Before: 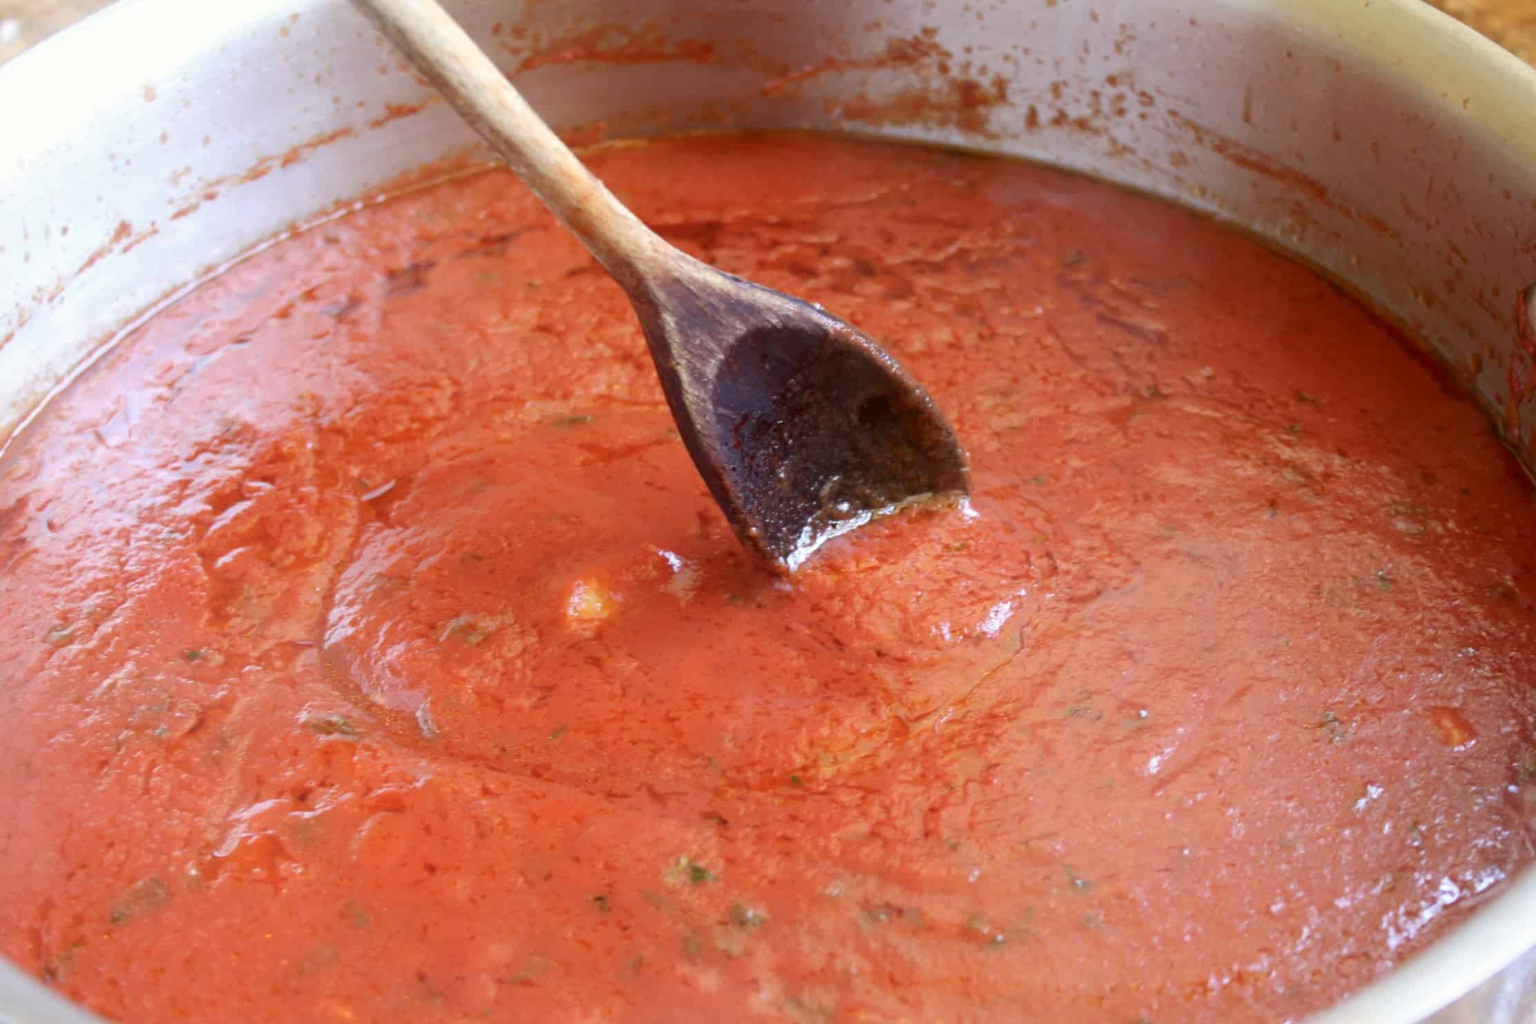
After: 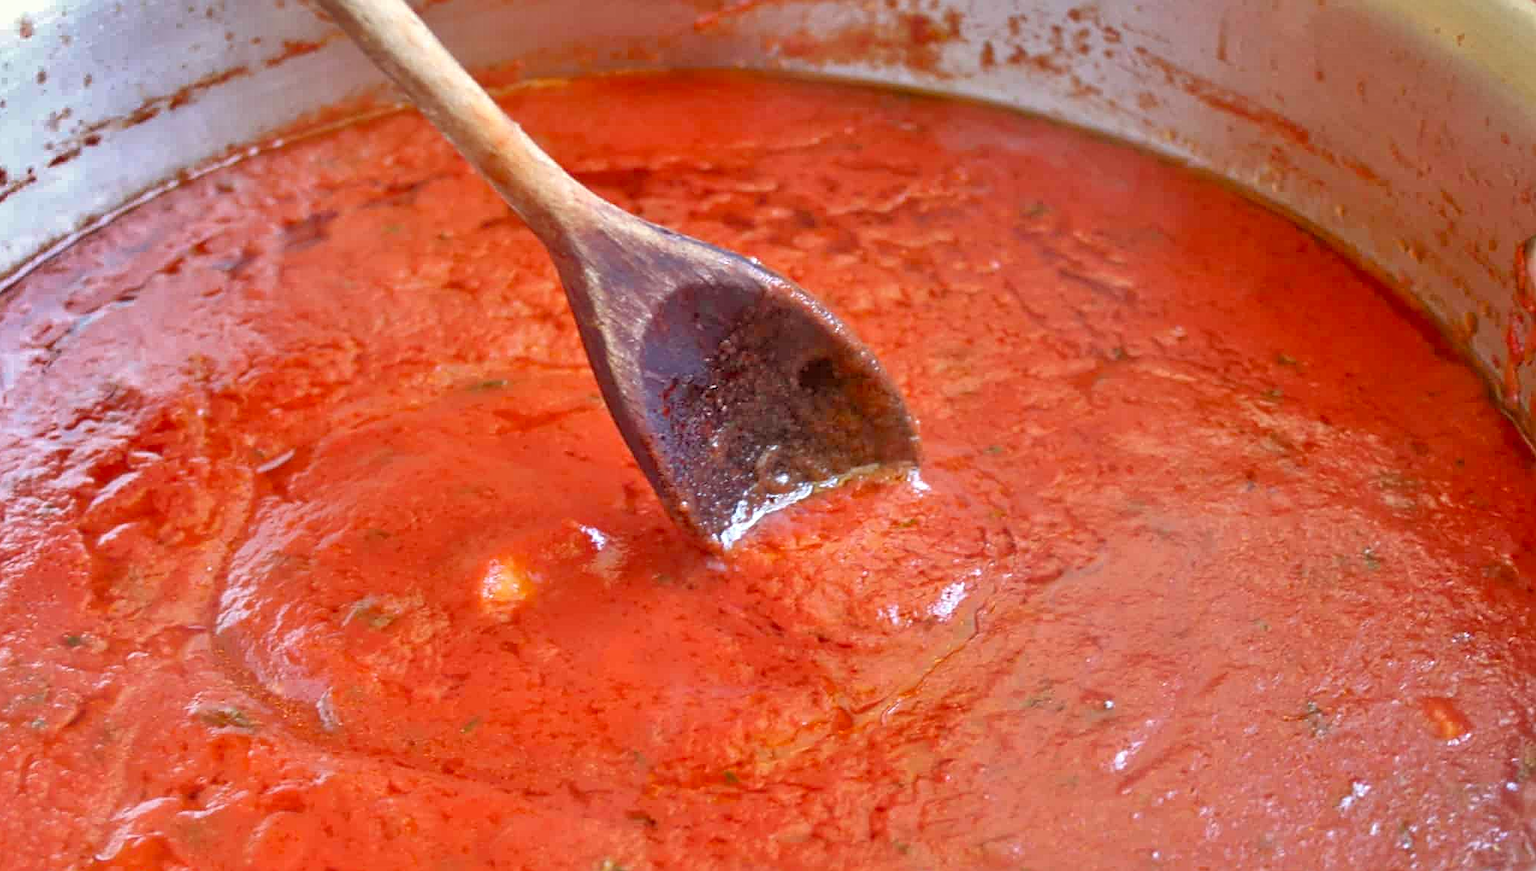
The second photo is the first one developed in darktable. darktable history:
shadows and highlights: white point adjustment 0.144, highlights -71.27, shadows color adjustment 97.67%, soften with gaussian
tone equalizer: -7 EV 0.145 EV, -6 EV 0.595 EV, -5 EV 1.18 EV, -4 EV 1.31 EV, -3 EV 1.13 EV, -2 EV 0.6 EV, -1 EV 0.155 EV
crop: left 8.213%, top 6.562%, bottom 15.297%
sharpen: on, module defaults
